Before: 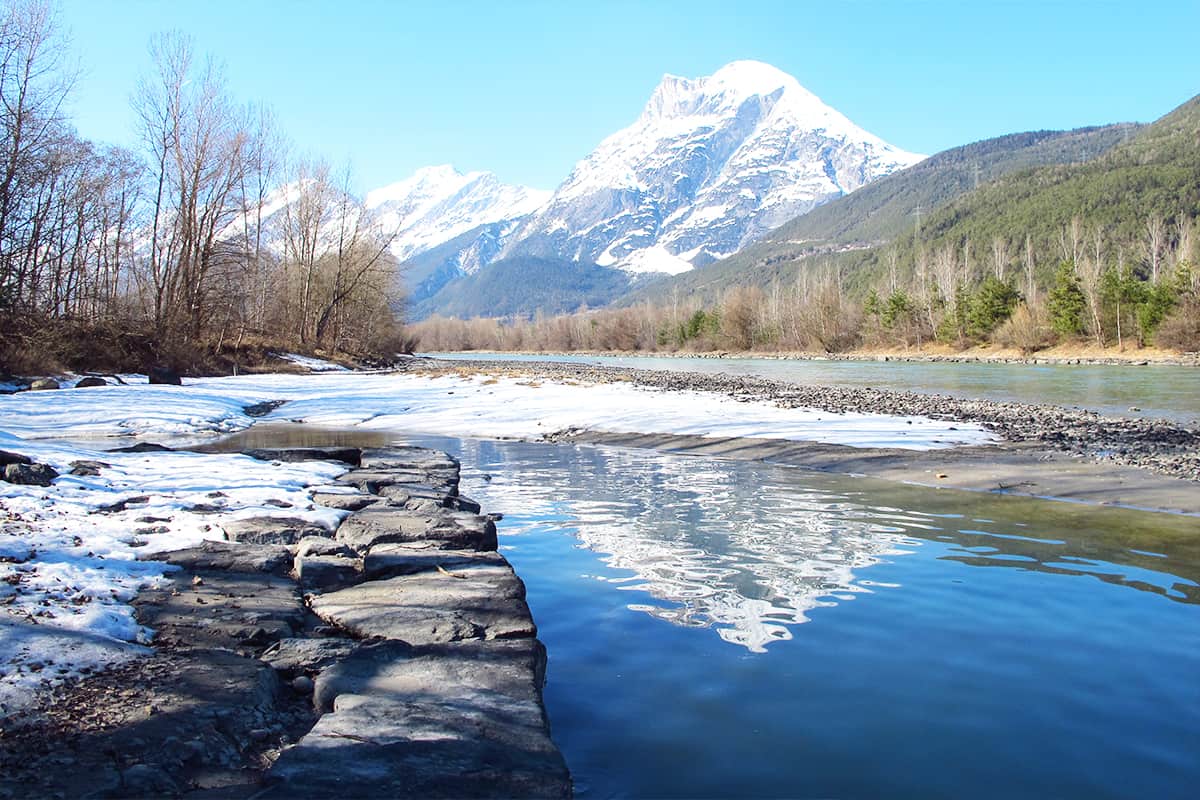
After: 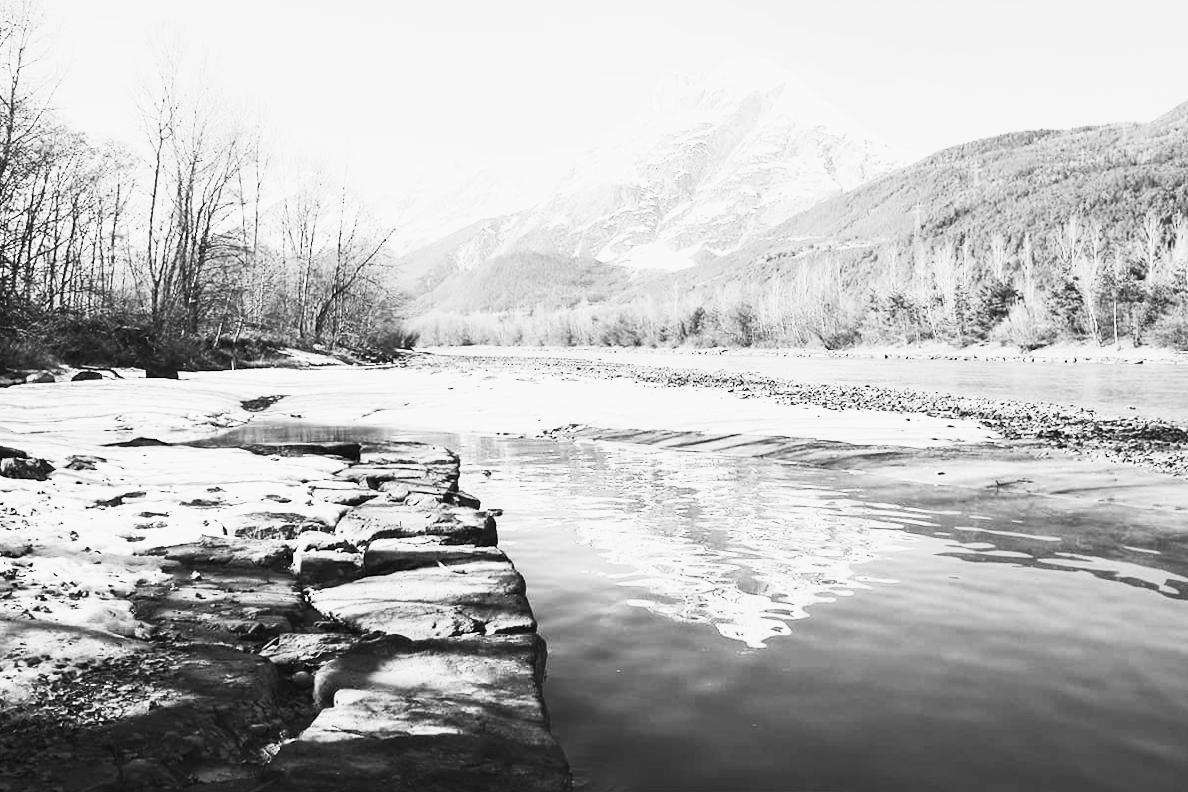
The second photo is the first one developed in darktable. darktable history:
monochrome: a 32, b 64, size 2.3
contrast brightness saturation: contrast 0.53, brightness 0.47, saturation -1
rotate and perspective: rotation 0.174°, lens shift (vertical) 0.013, lens shift (horizontal) 0.019, shear 0.001, automatic cropping original format, crop left 0.007, crop right 0.991, crop top 0.016, crop bottom 0.997
